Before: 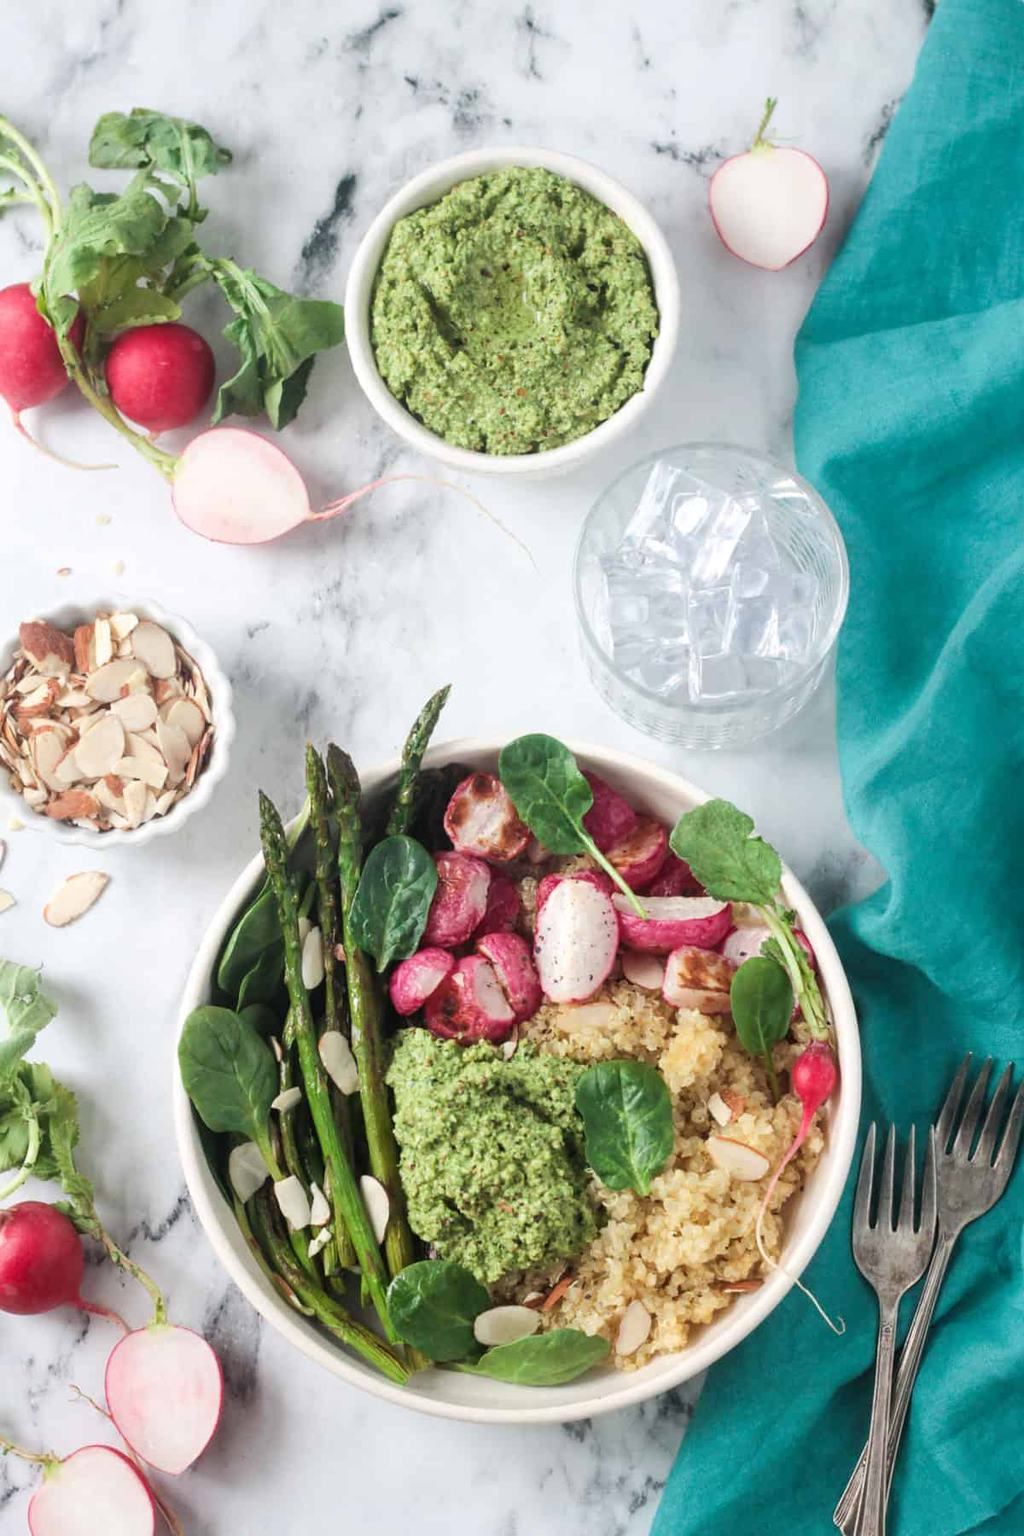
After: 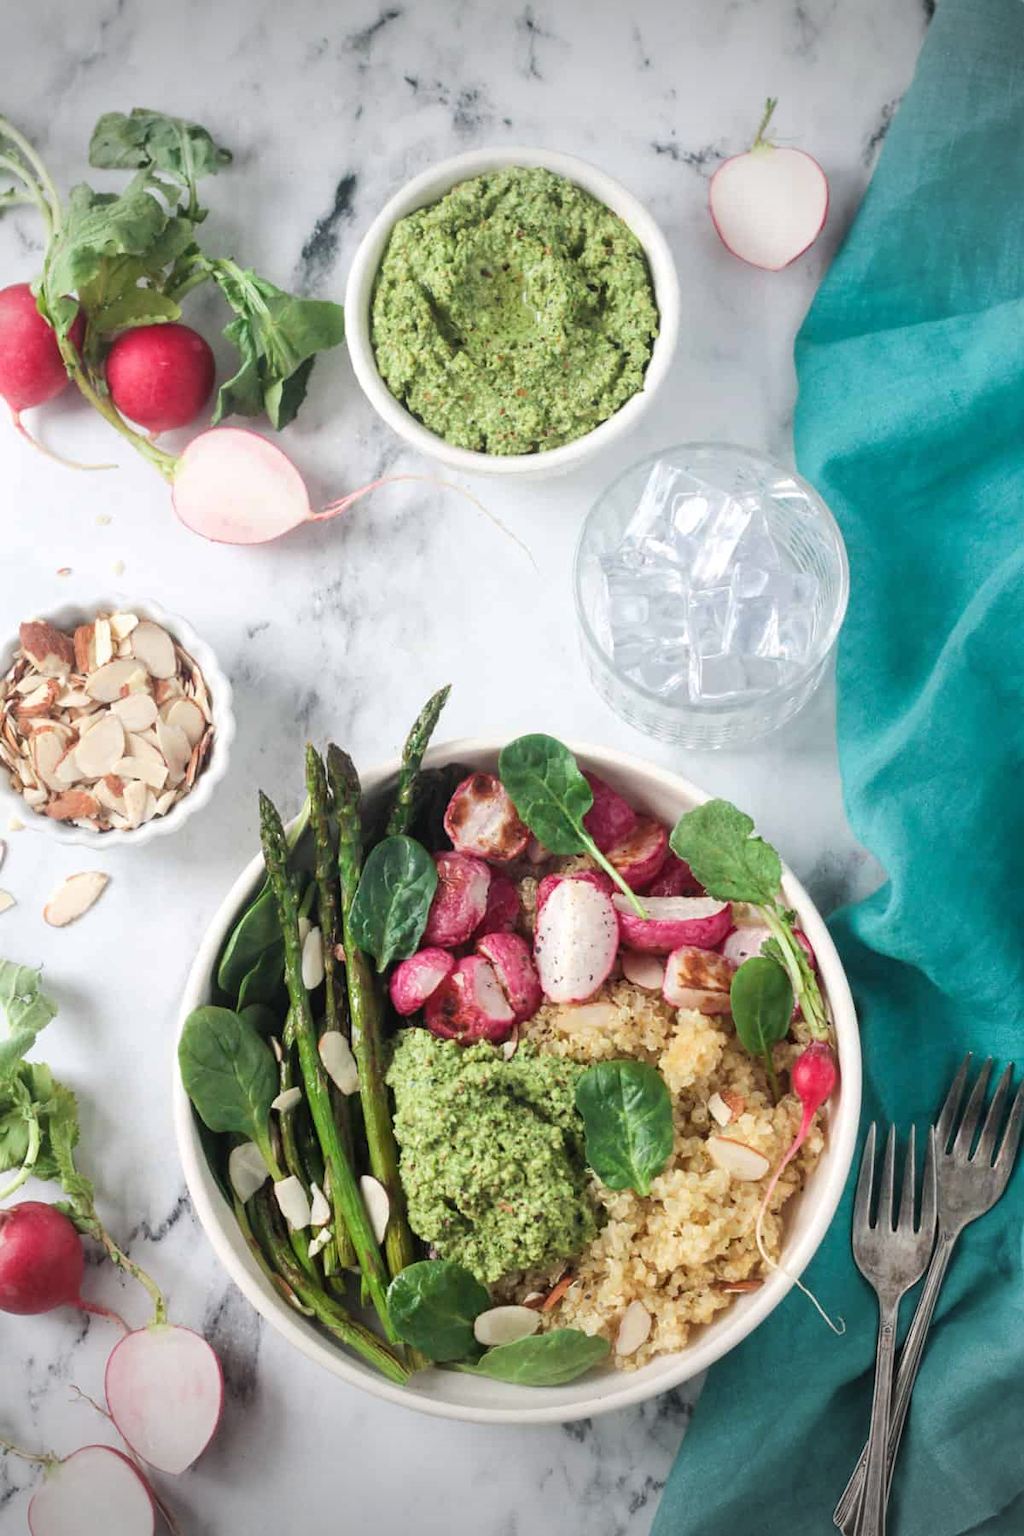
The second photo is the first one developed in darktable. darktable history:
vignetting: fall-off start 99.23%, width/height ratio 1.303
